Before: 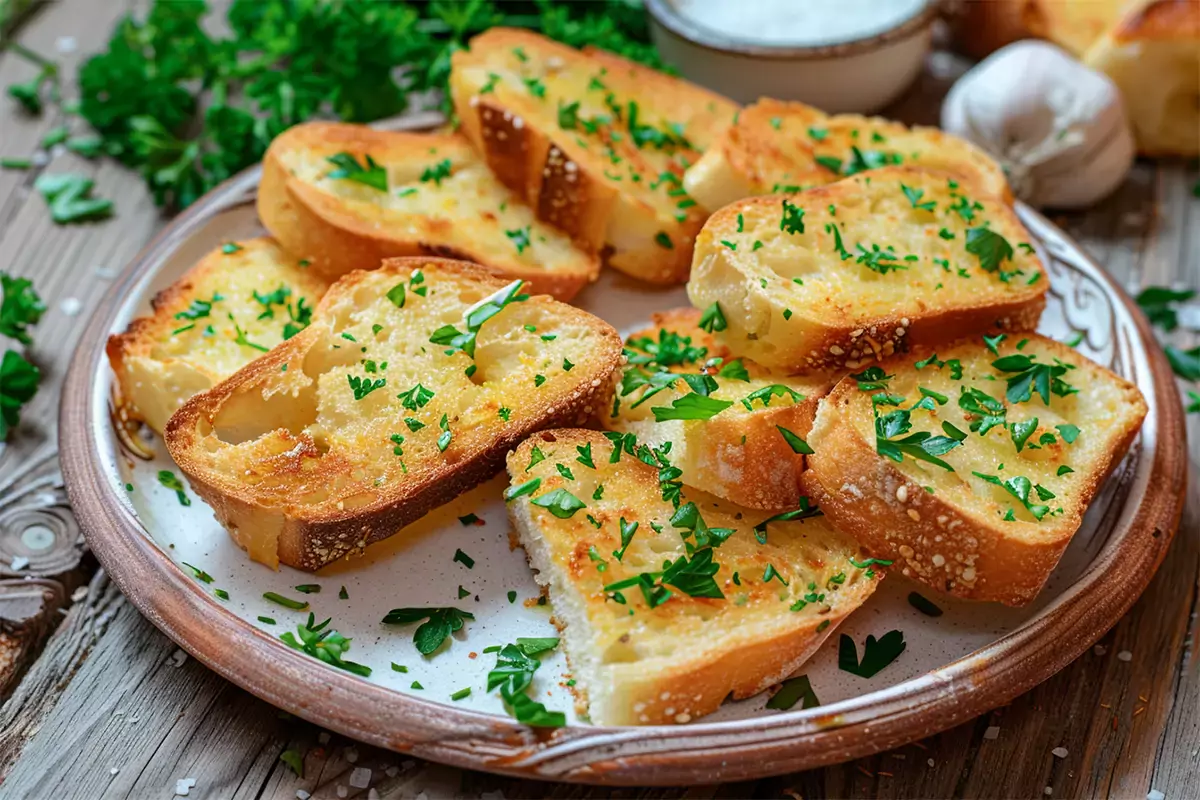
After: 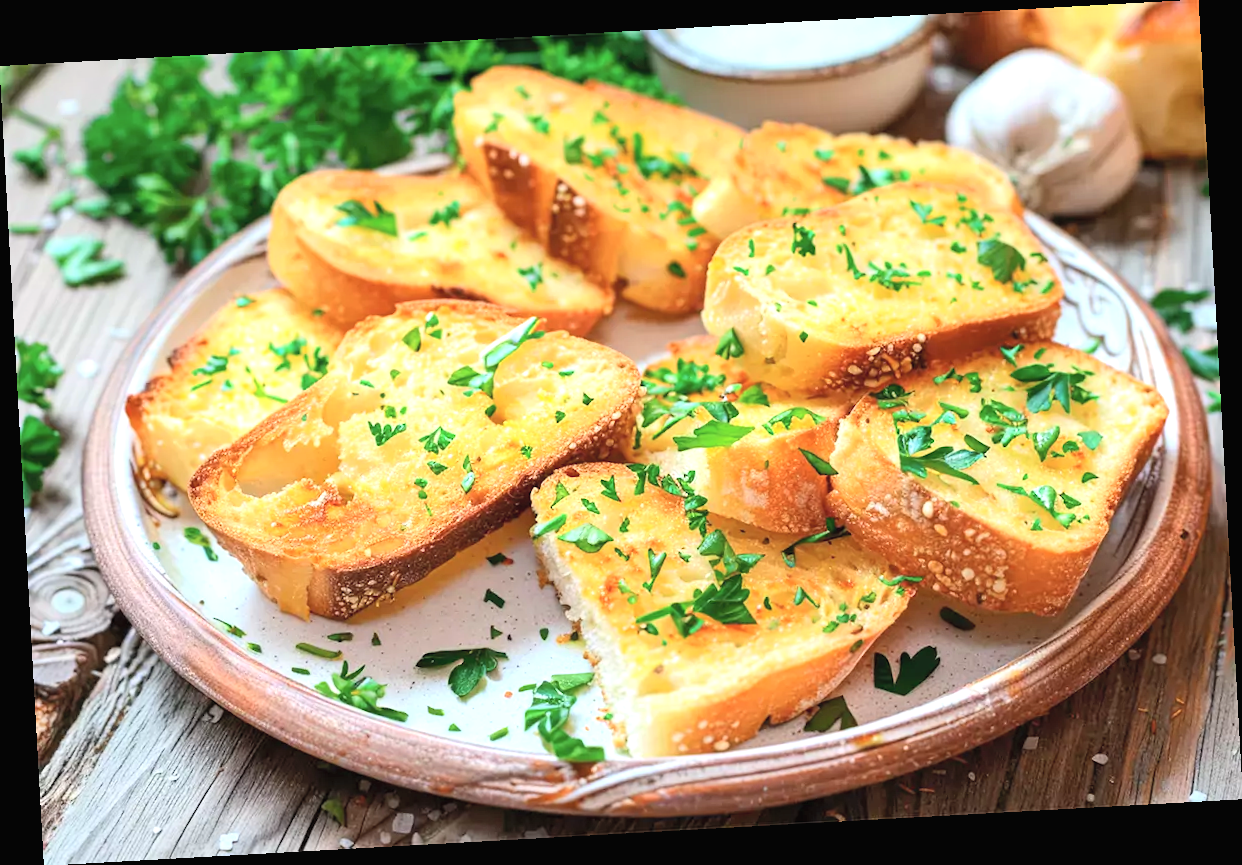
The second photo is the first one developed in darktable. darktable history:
contrast brightness saturation: contrast 0.14, brightness 0.21
exposure: black level correction 0, exposure 0.7 EV, compensate highlight preservation false
rotate and perspective: rotation -3.18°, automatic cropping off
